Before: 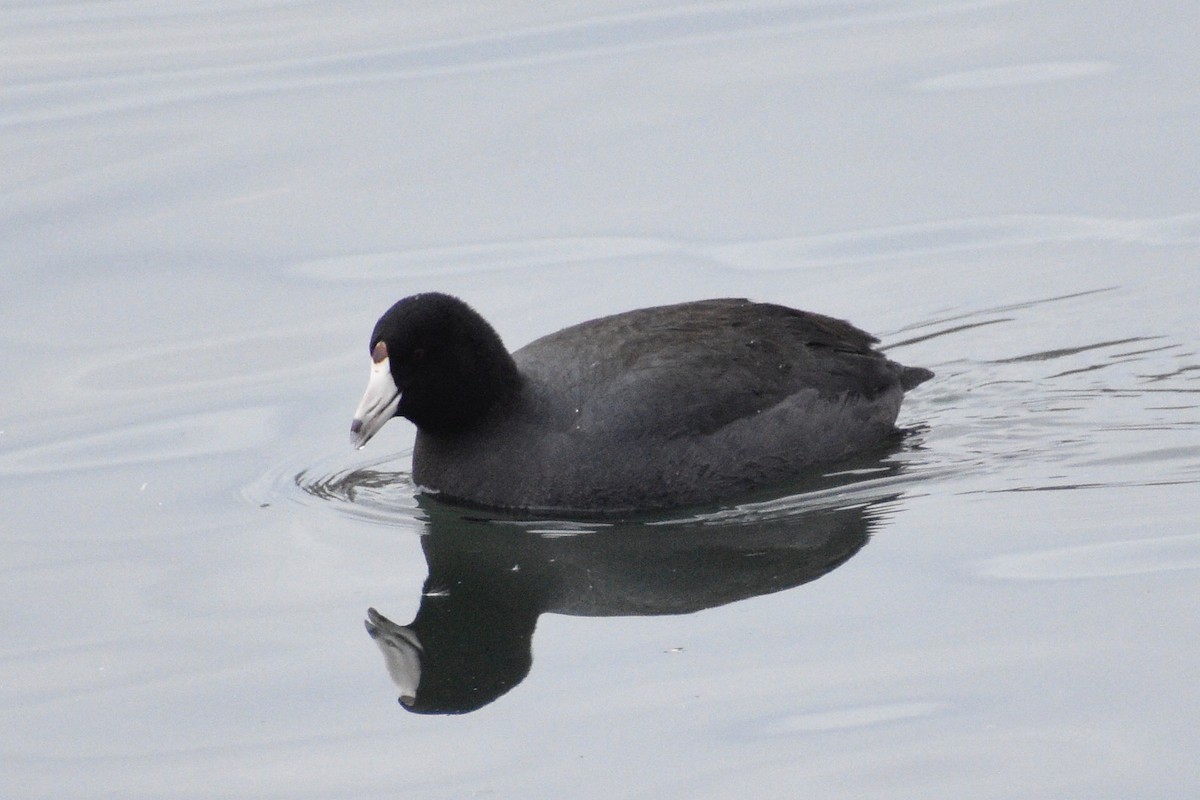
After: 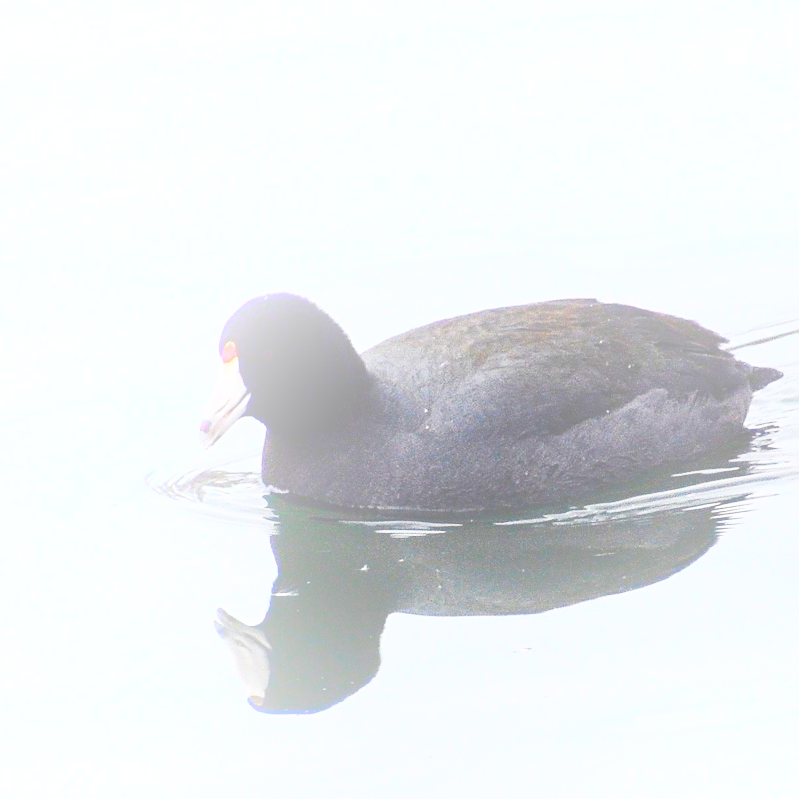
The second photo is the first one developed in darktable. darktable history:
color balance: output saturation 120%
contrast brightness saturation: contrast 0.4, brightness 0.1, saturation 0.21
tone curve: curves: ch0 [(0, 0) (0.003, 0.005) (0.011, 0.011) (0.025, 0.022) (0.044, 0.038) (0.069, 0.062) (0.1, 0.091) (0.136, 0.128) (0.177, 0.183) (0.224, 0.246) (0.277, 0.325) (0.335, 0.403) (0.399, 0.473) (0.468, 0.557) (0.543, 0.638) (0.623, 0.709) (0.709, 0.782) (0.801, 0.847) (0.898, 0.923) (1, 1)], preserve colors none
local contrast: mode bilateral grid, contrast 25, coarseness 60, detail 151%, midtone range 0.2
crop and rotate: left 12.648%, right 20.685%
bloom: size 38%, threshold 95%, strength 30%
sharpen: on, module defaults
